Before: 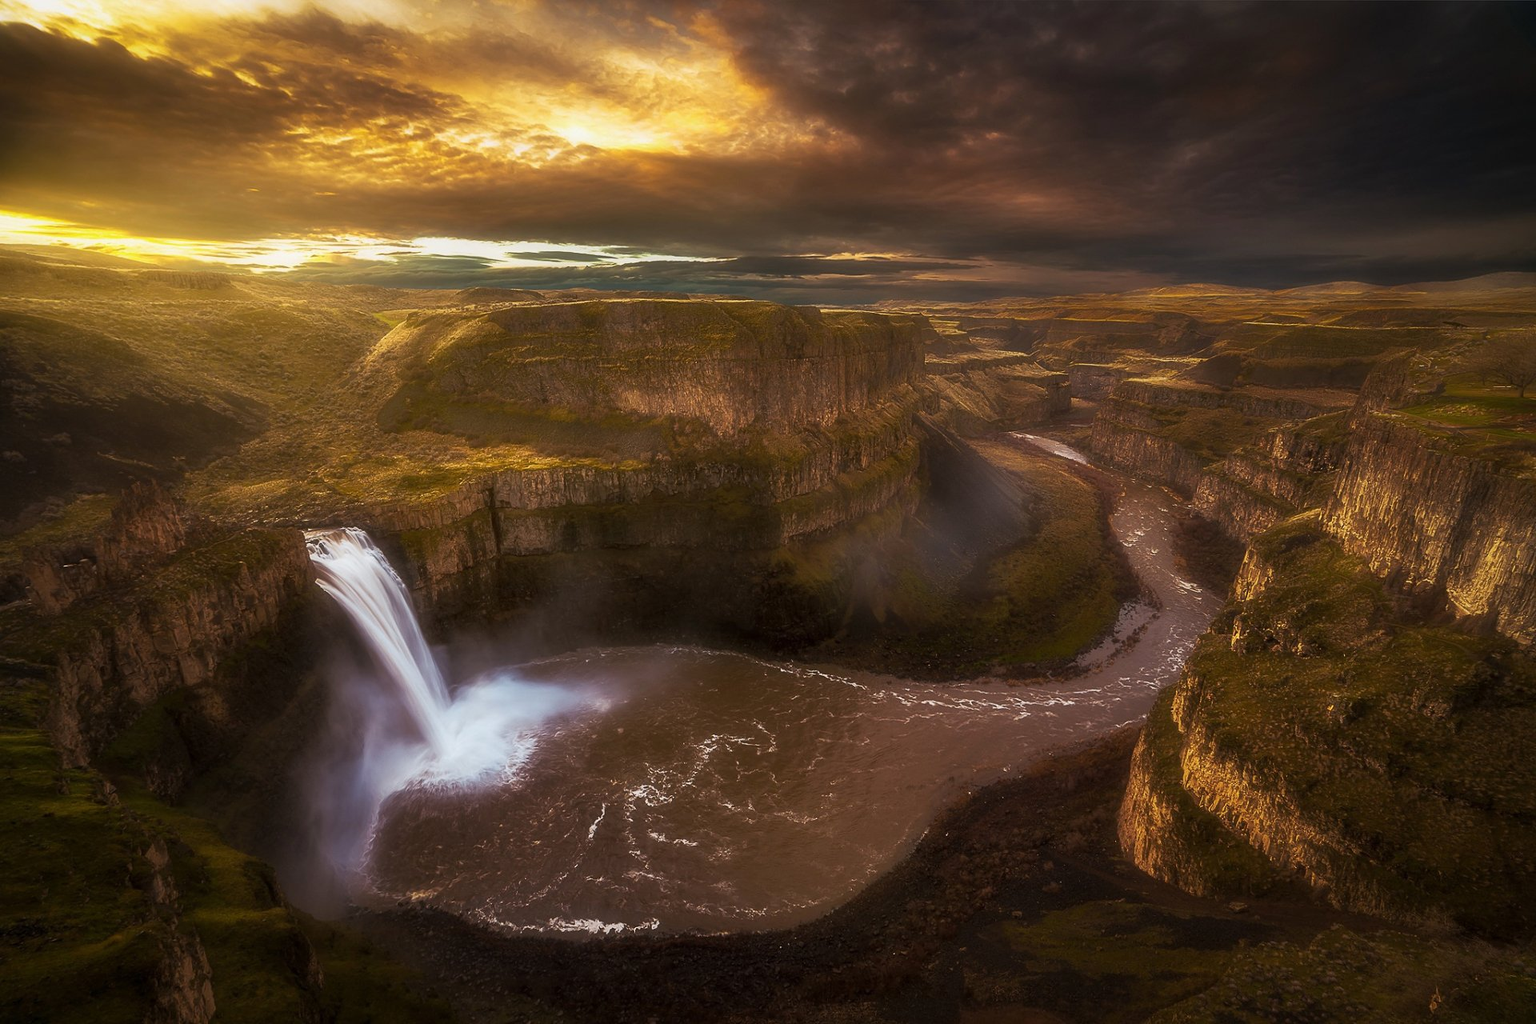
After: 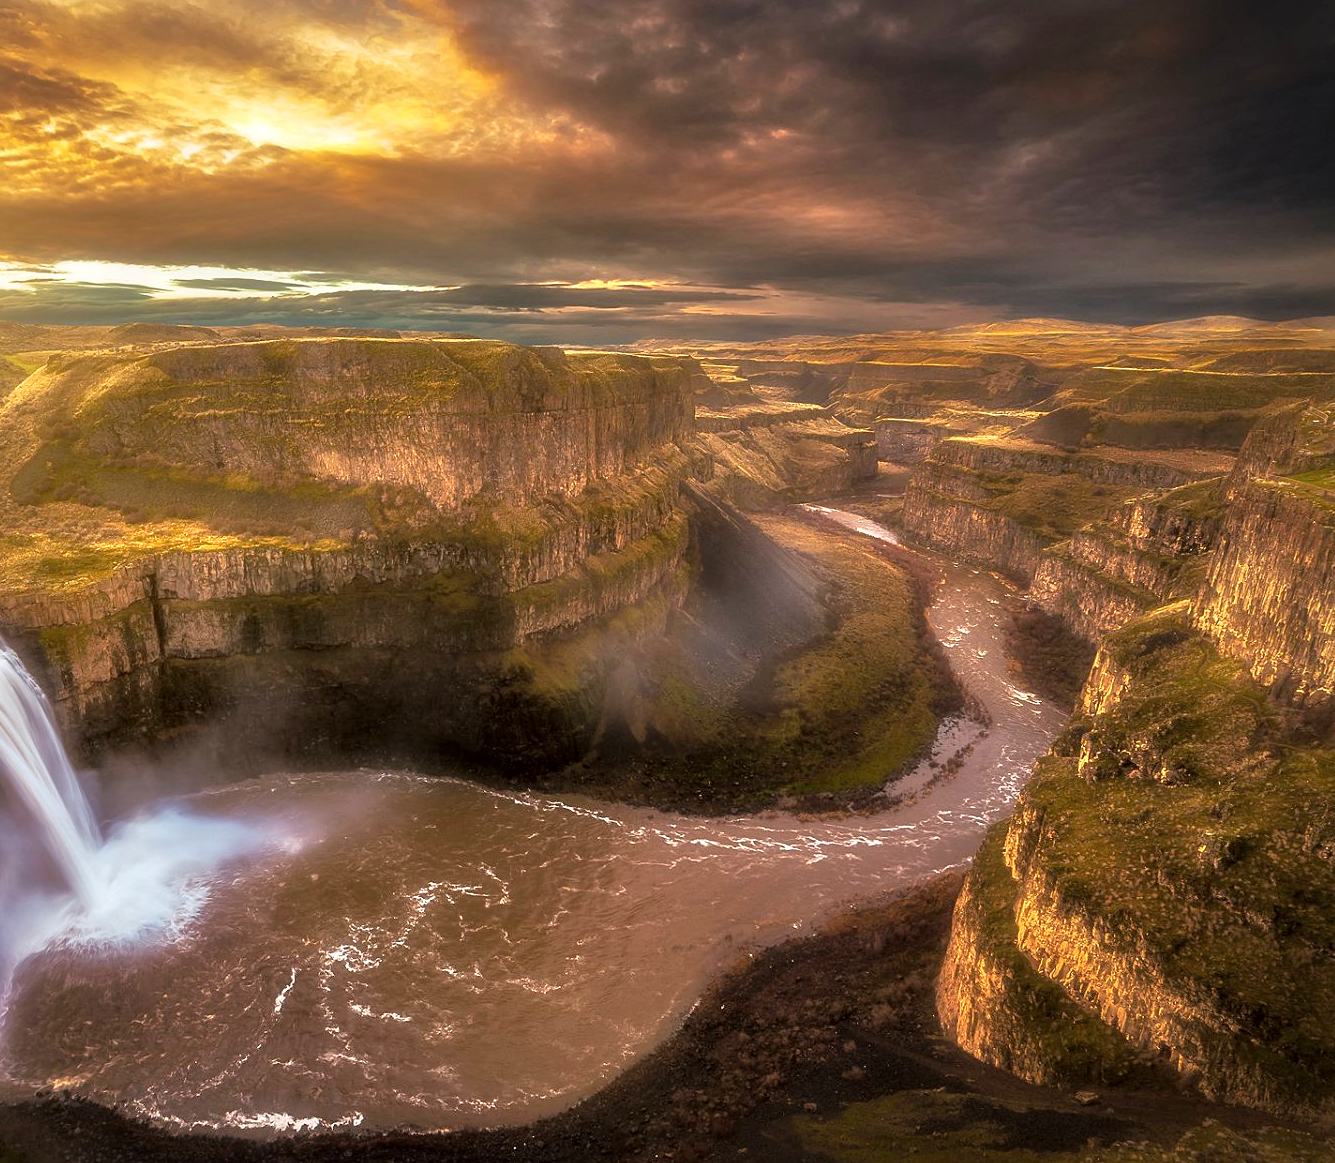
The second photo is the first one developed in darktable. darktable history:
crop and rotate: left 24.034%, top 2.838%, right 6.406%, bottom 6.299%
local contrast: mode bilateral grid, contrast 20, coarseness 50, detail 120%, midtone range 0.2
tone equalizer: -7 EV 0.15 EV, -6 EV 0.6 EV, -5 EV 1.15 EV, -4 EV 1.33 EV, -3 EV 1.15 EV, -2 EV 0.6 EV, -1 EV 0.15 EV, mask exposure compensation -0.5 EV
